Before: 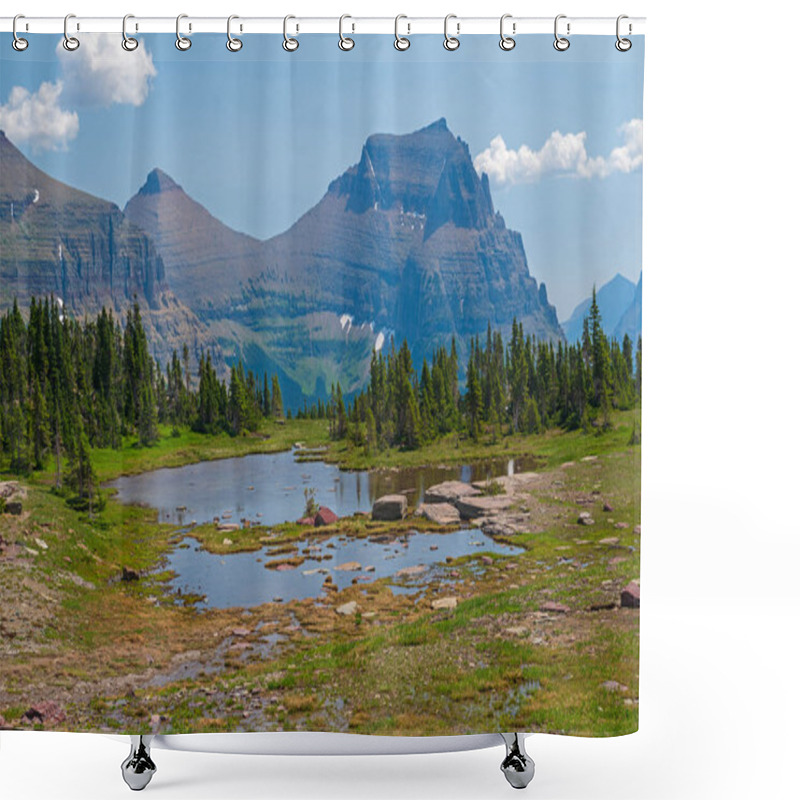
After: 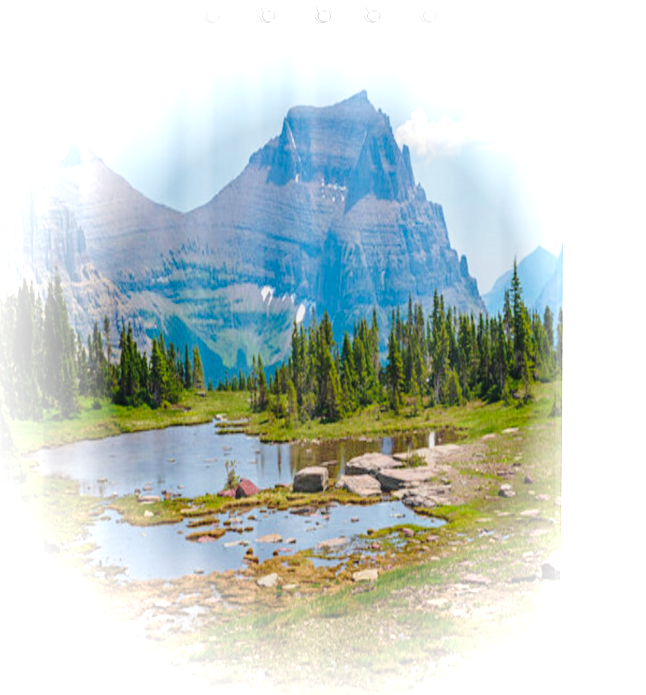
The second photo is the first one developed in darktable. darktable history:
crop: left 9.945%, top 3.527%, right 9.183%, bottom 9.54%
vignetting: fall-off start 65.94%, fall-off radius 39.58%, brightness 0.982, saturation -0.494, automatic ratio true, width/height ratio 0.665
base curve: curves: ch0 [(0, 0) (0.028, 0.03) (0.121, 0.232) (0.46, 0.748) (0.859, 0.968) (1, 1)], exposure shift 0.01, preserve colors none
